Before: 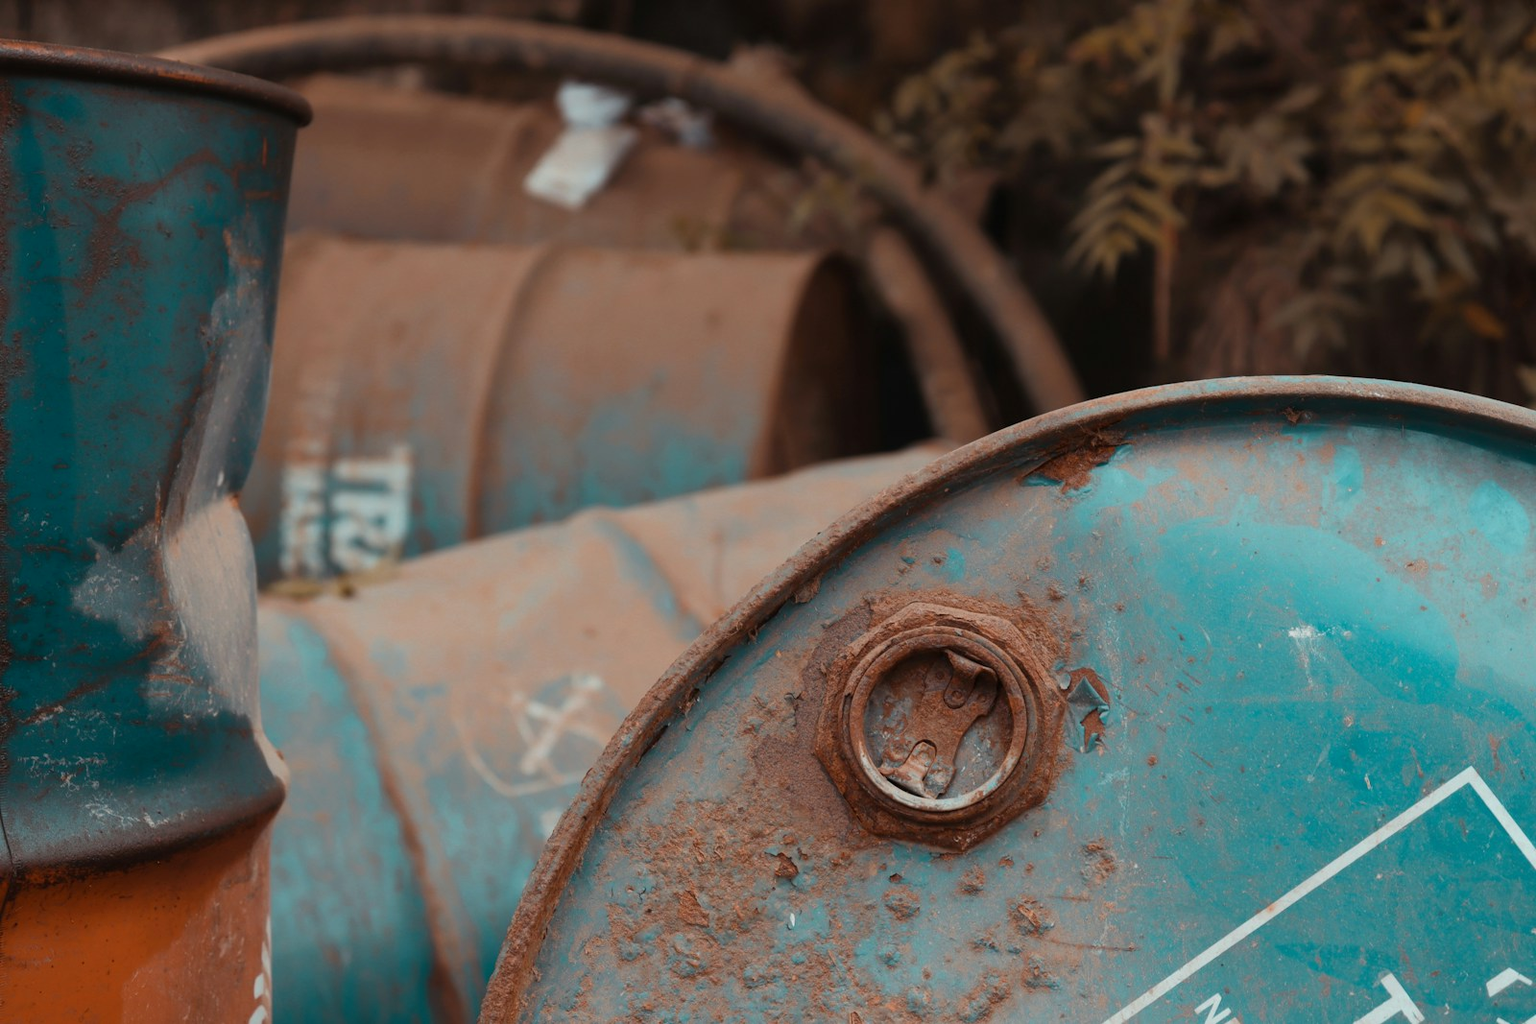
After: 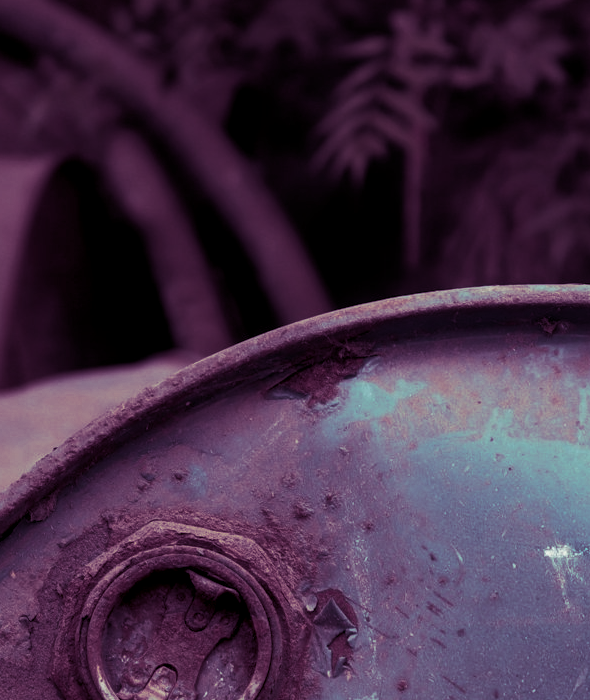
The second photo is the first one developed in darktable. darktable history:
crop and rotate: left 49.936%, top 10.094%, right 13.136%, bottom 24.256%
local contrast: on, module defaults
split-toning: shadows › hue 277.2°, shadows › saturation 0.74
color balance rgb: perceptual saturation grading › highlights -31.88%, perceptual saturation grading › mid-tones 5.8%, perceptual saturation grading › shadows 18.12%, perceptual brilliance grading › highlights 3.62%, perceptual brilliance grading › mid-tones -18.12%, perceptual brilliance grading › shadows -41.3%
